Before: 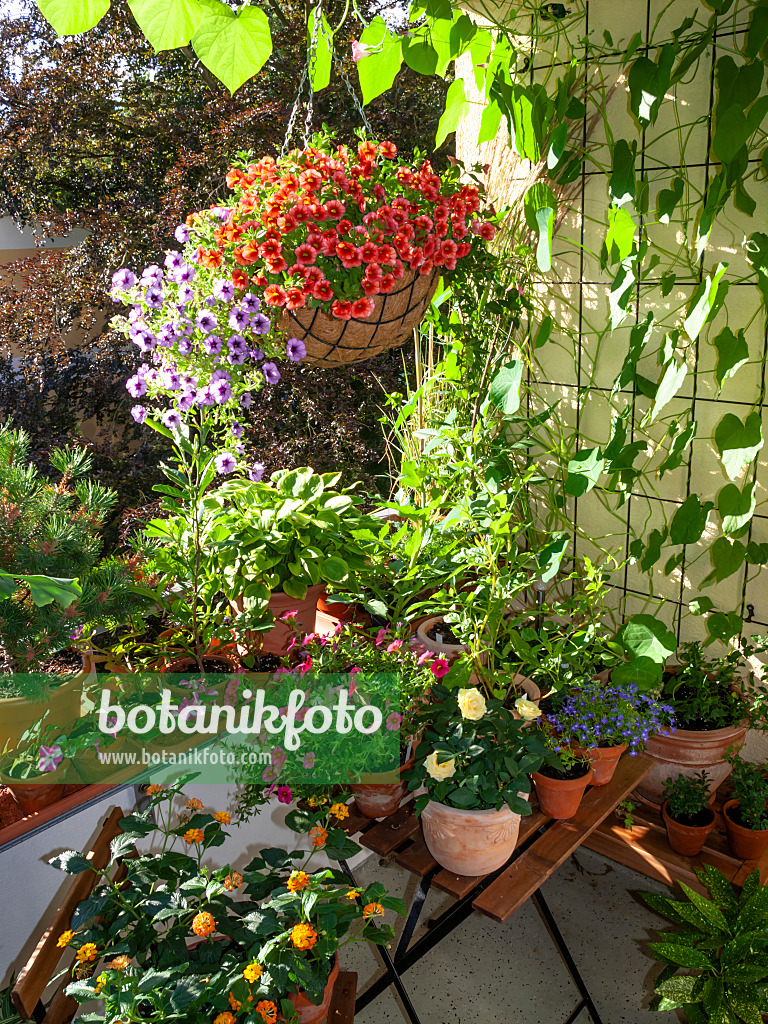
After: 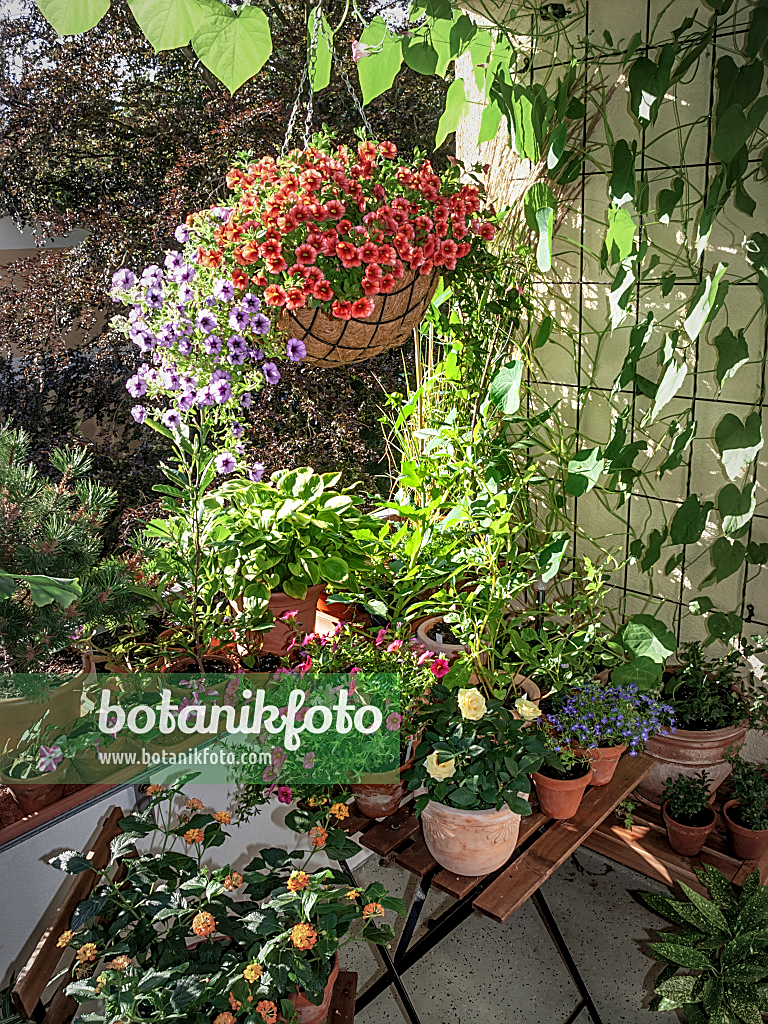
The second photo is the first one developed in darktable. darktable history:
exposure: exposure 0.123 EV, compensate exposure bias true, compensate highlight preservation false
shadows and highlights: soften with gaussian
local contrast: detail 130%
vignetting: fall-off start 18.71%, fall-off radius 137.63%, width/height ratio 0.624, shape 0.598
sharpen: on, module defaults
